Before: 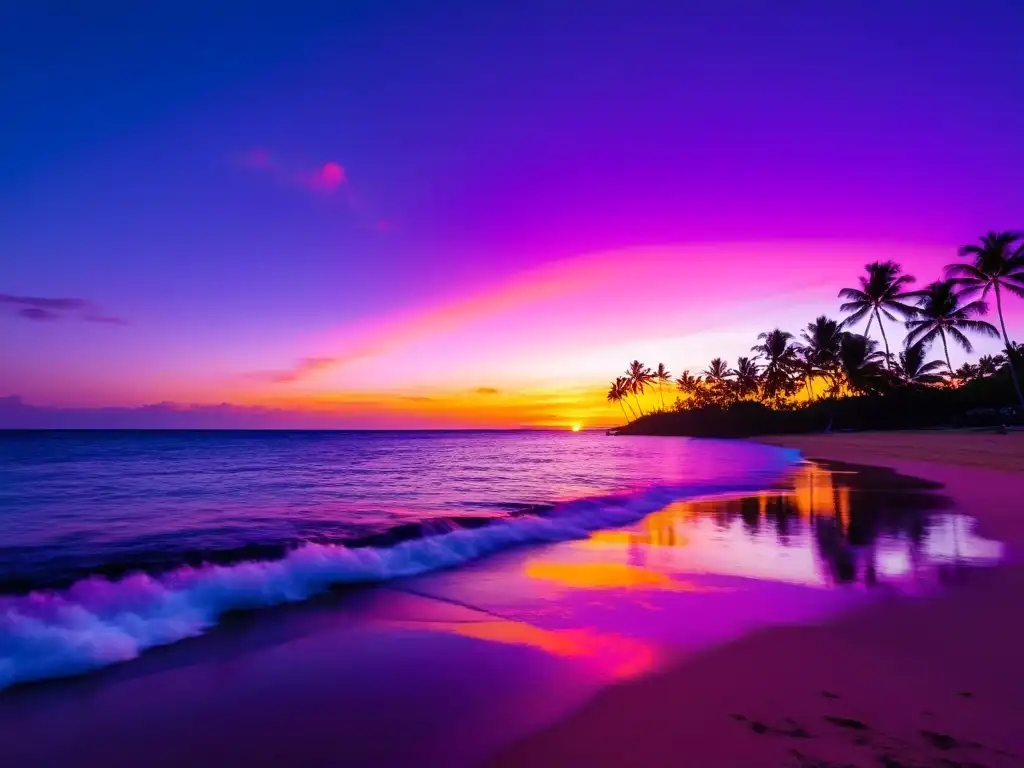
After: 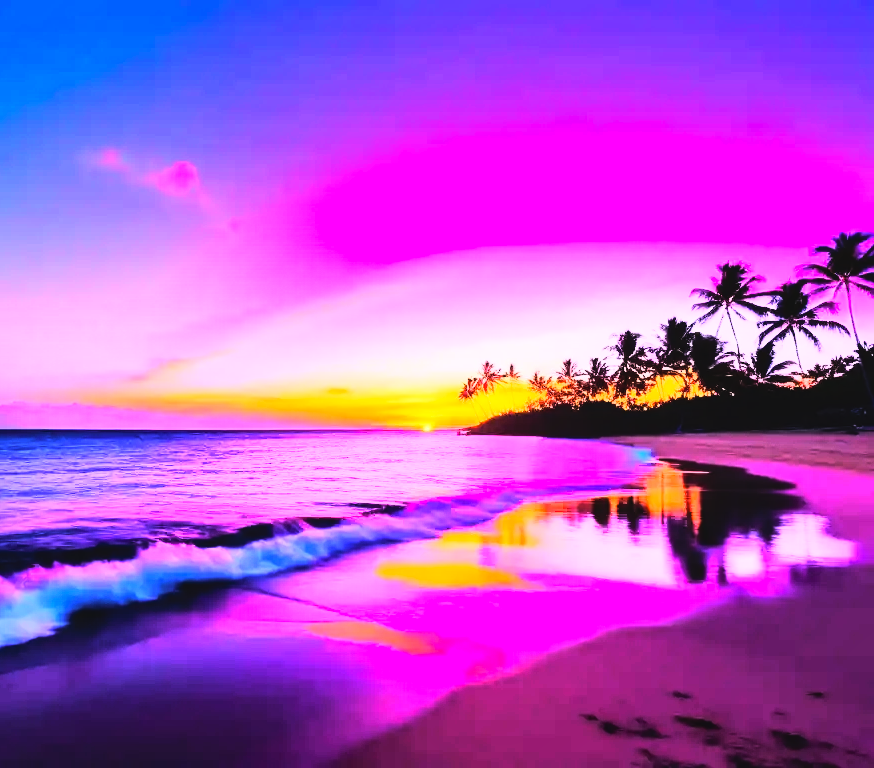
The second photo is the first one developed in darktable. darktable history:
rgb curve: curves: ch0 [(0, 0) (0.21, 0.15) (0.24, 0.21) (0.5, 0.75) (0.75, 0.96) (0.89, 0.99) (1, 1)]; ch1 [(0, 0.02) (0.21, 0.13) (0.25, 0.2) (0.5, 0.67) (0.75, 0.9) (0.89, 0.97) (1, 1)]; ch2 [(0, 0.02) (0.21, 0.13) (0.25, 0.2) (0.5, 0.67) (0.75, 0.9) (0.89, 0.97) (1, 1)], compensate middle gray true
crop and rotate: left 14.584%
exposure: black level correction 0, exposure 1.2 EV, compensate highlight preservation false
tone equalizer: -8 EV -0.417 EV, -7 EV -0.389 EV, -6 EV -0.333 EV, -5 EV -0.222 EV, -3 EV 0.222 EV, -2 EV 0.333 EV, -1 EV 0.389 EV, +0 EV 0.417 EV, edges refinement/feathering 500, mask exposure compensation -1.57 EV, preserve details no
local contrast: highlights 100%, shadows 100%, detail 120%, midtone range 0.2
contrast brightness saturation: contrast -0.11
